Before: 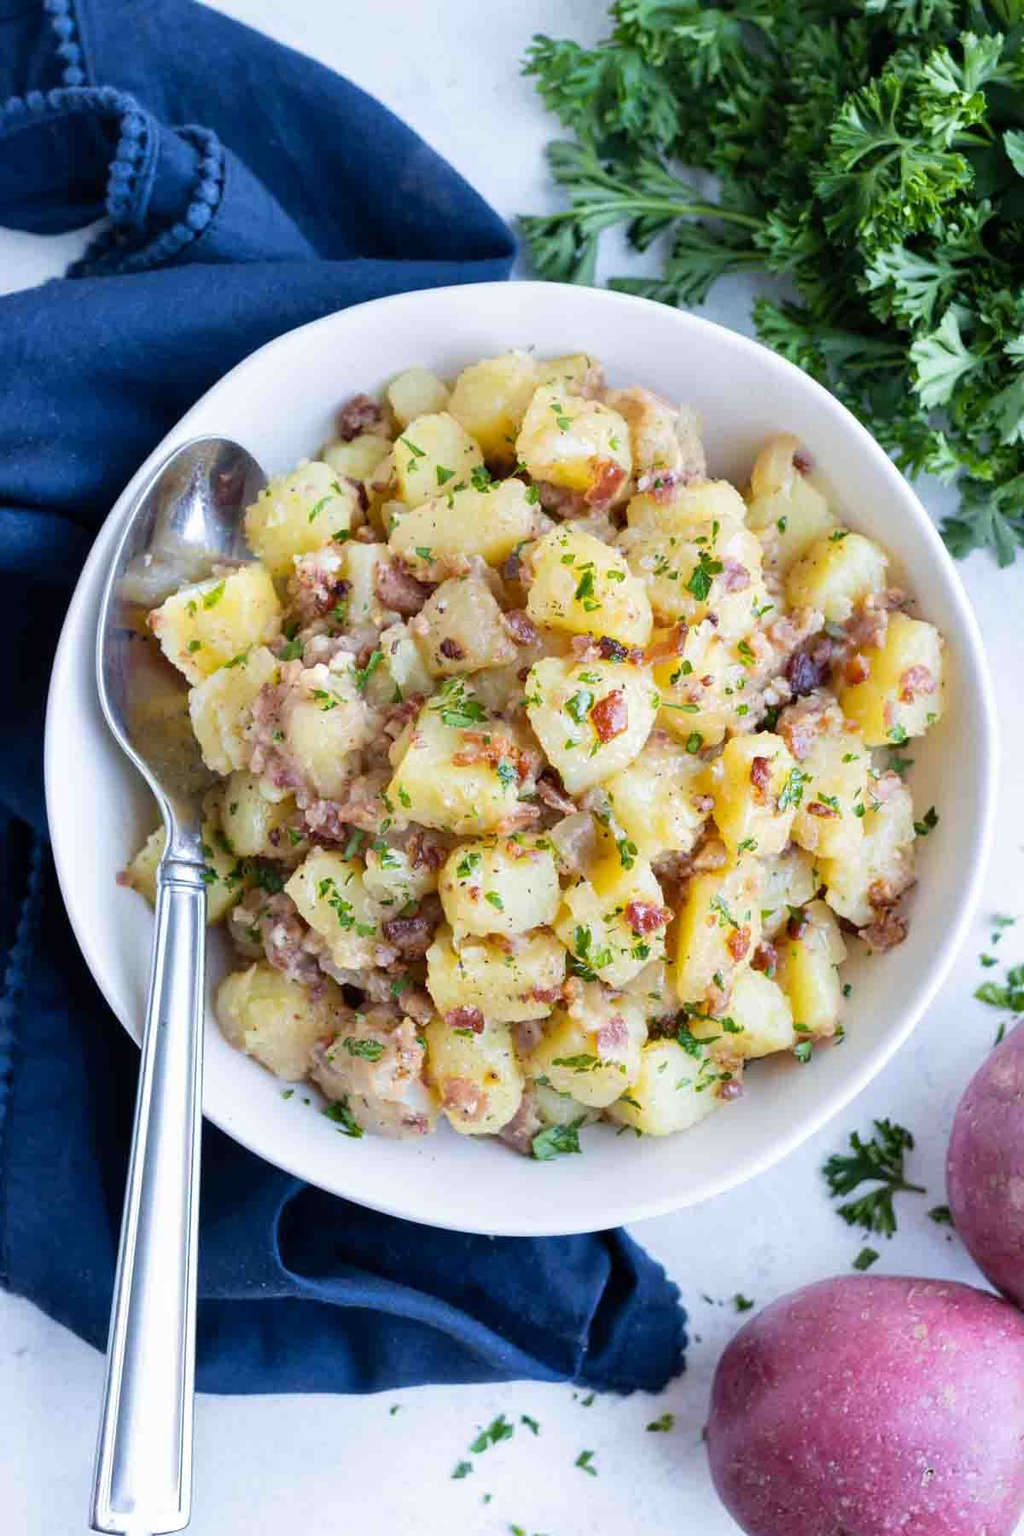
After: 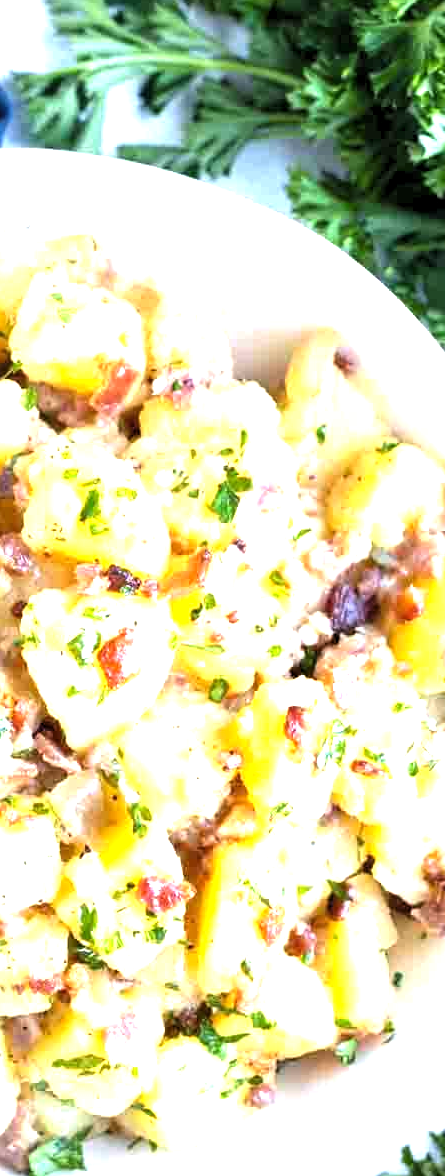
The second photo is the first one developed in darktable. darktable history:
levels: levels [0.055, 0.477, 0.9]
crop and rotate: left 49.634%, top 10.083%, right 13.256%, bottom 24.567%
exposure: exposure 1 EV, compensate exposure bias true, compensate highlight preservation false
